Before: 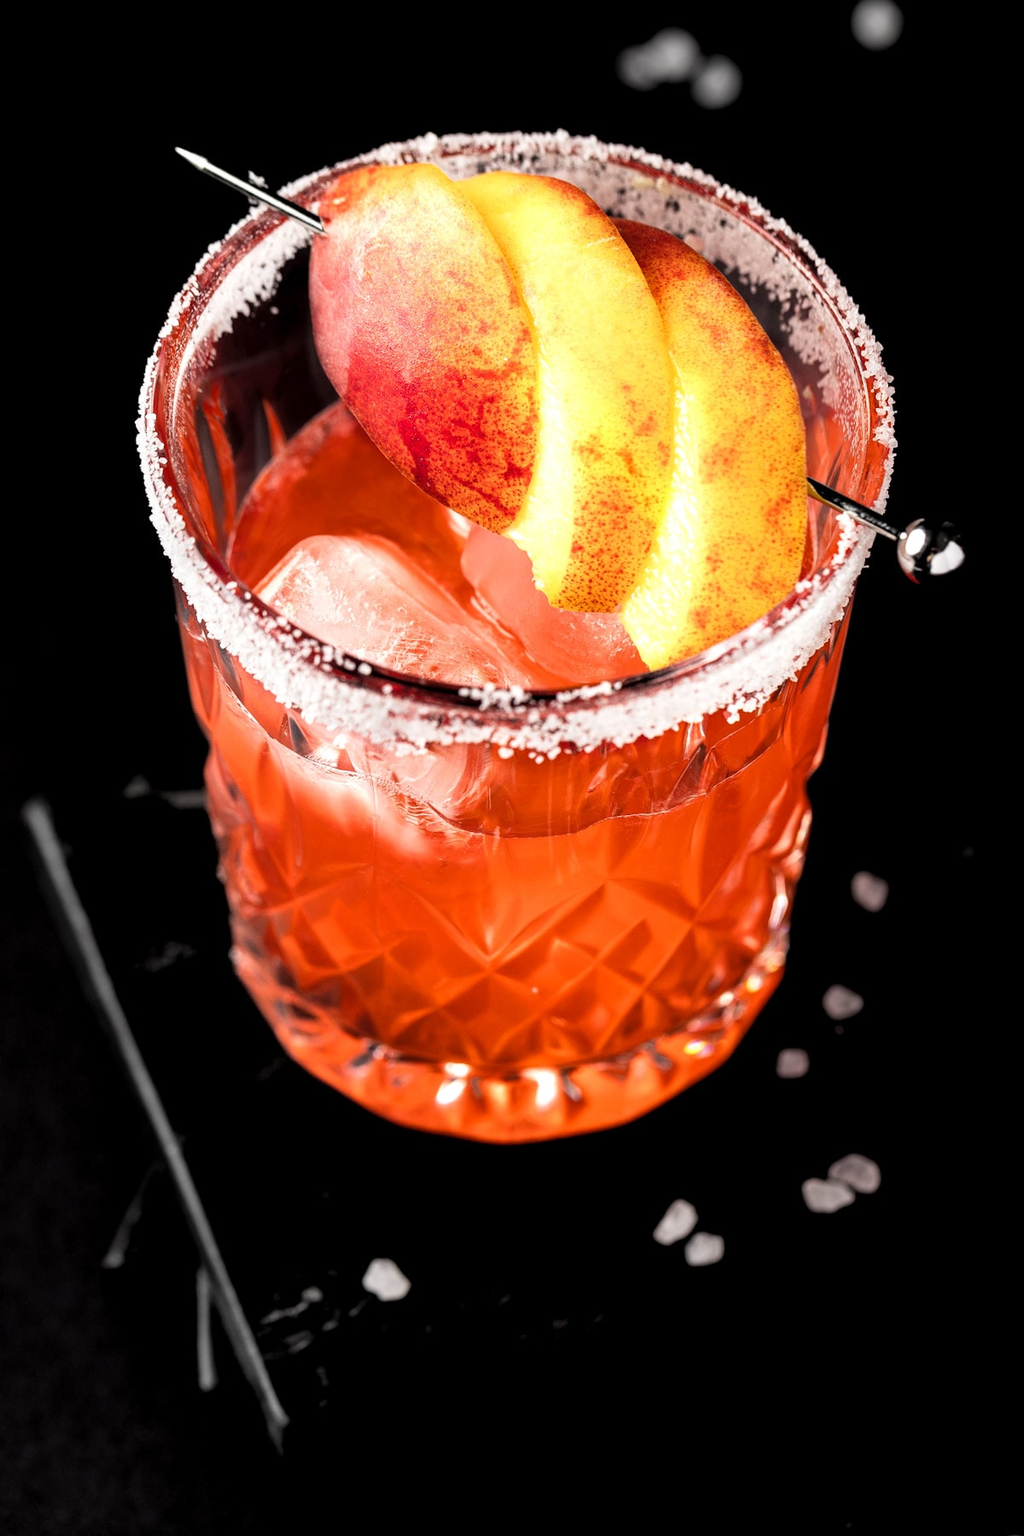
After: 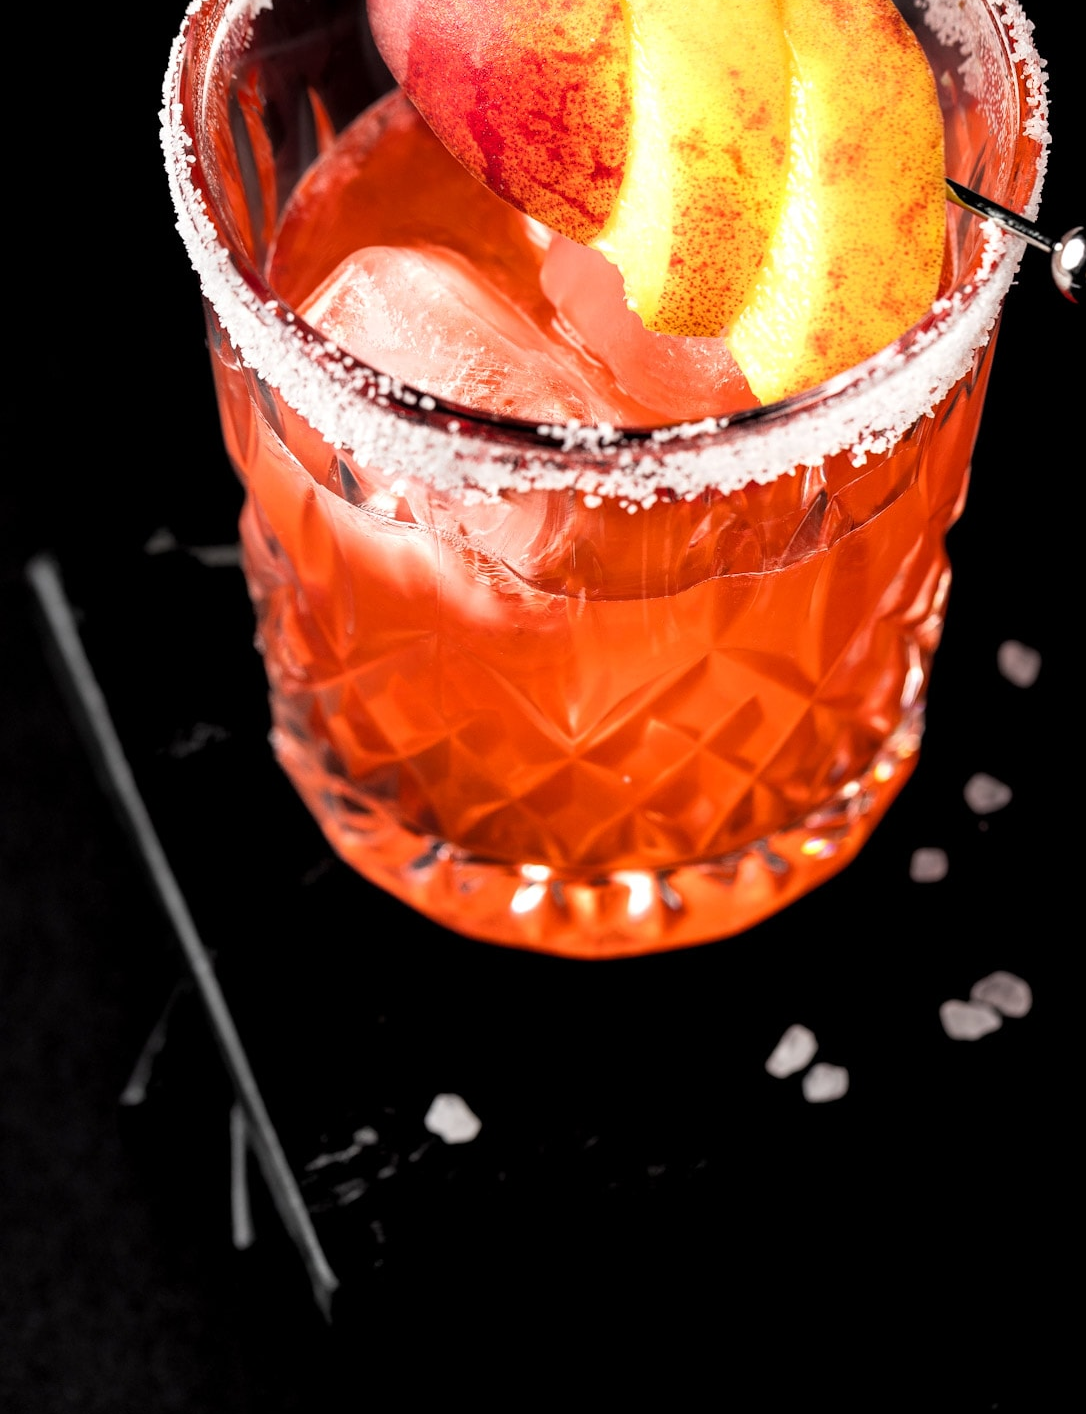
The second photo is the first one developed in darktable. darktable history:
crop: top 21.2%, right 9.471%, bottom 0.21%
